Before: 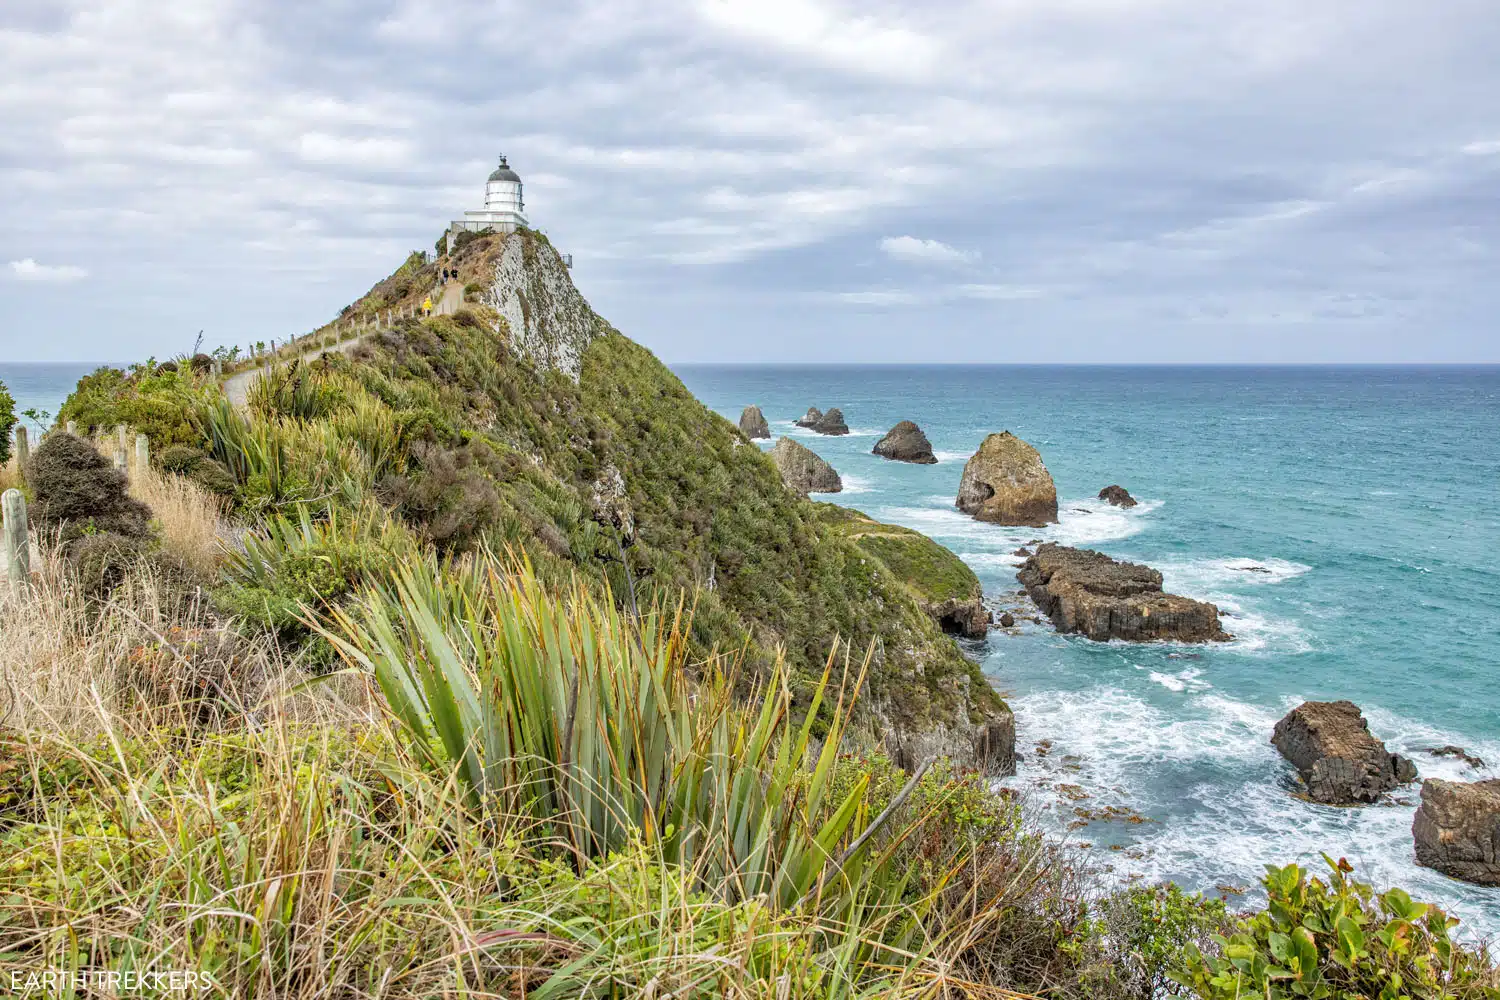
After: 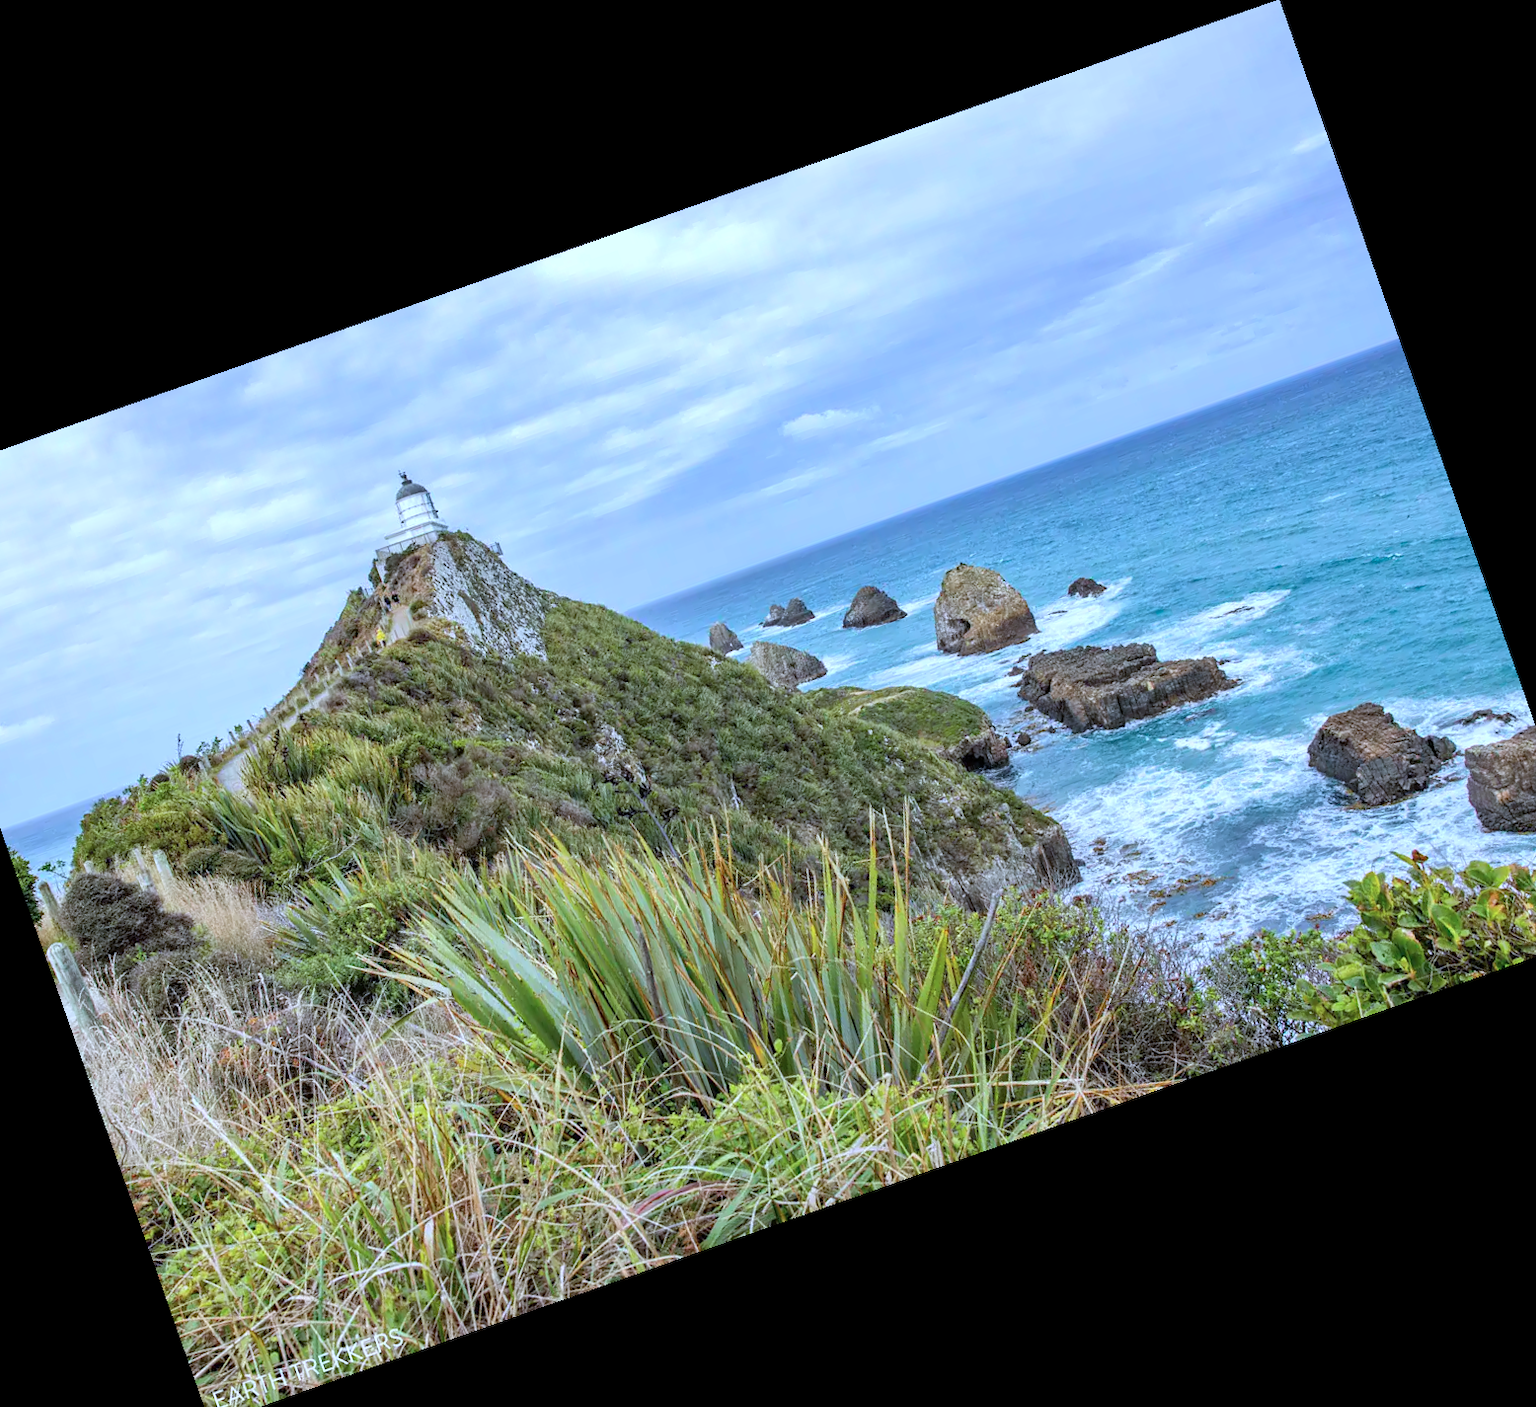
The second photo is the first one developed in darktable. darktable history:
crop and rotate: angle 19.43°, left 6.812%, right 4.125%, bottom 1.087%
color zones: curves: ch1 [(0, 0.523) (0.143, 0.545) (0.286, 0.52) (0.429, 0.506) (0.571, 0.503) (0.714, 0.503) (0.857, 0.508) (1, 0.523)]
color calibration: illuminant custom, x 0.39, y 0.392, temperature 3856.94 K
